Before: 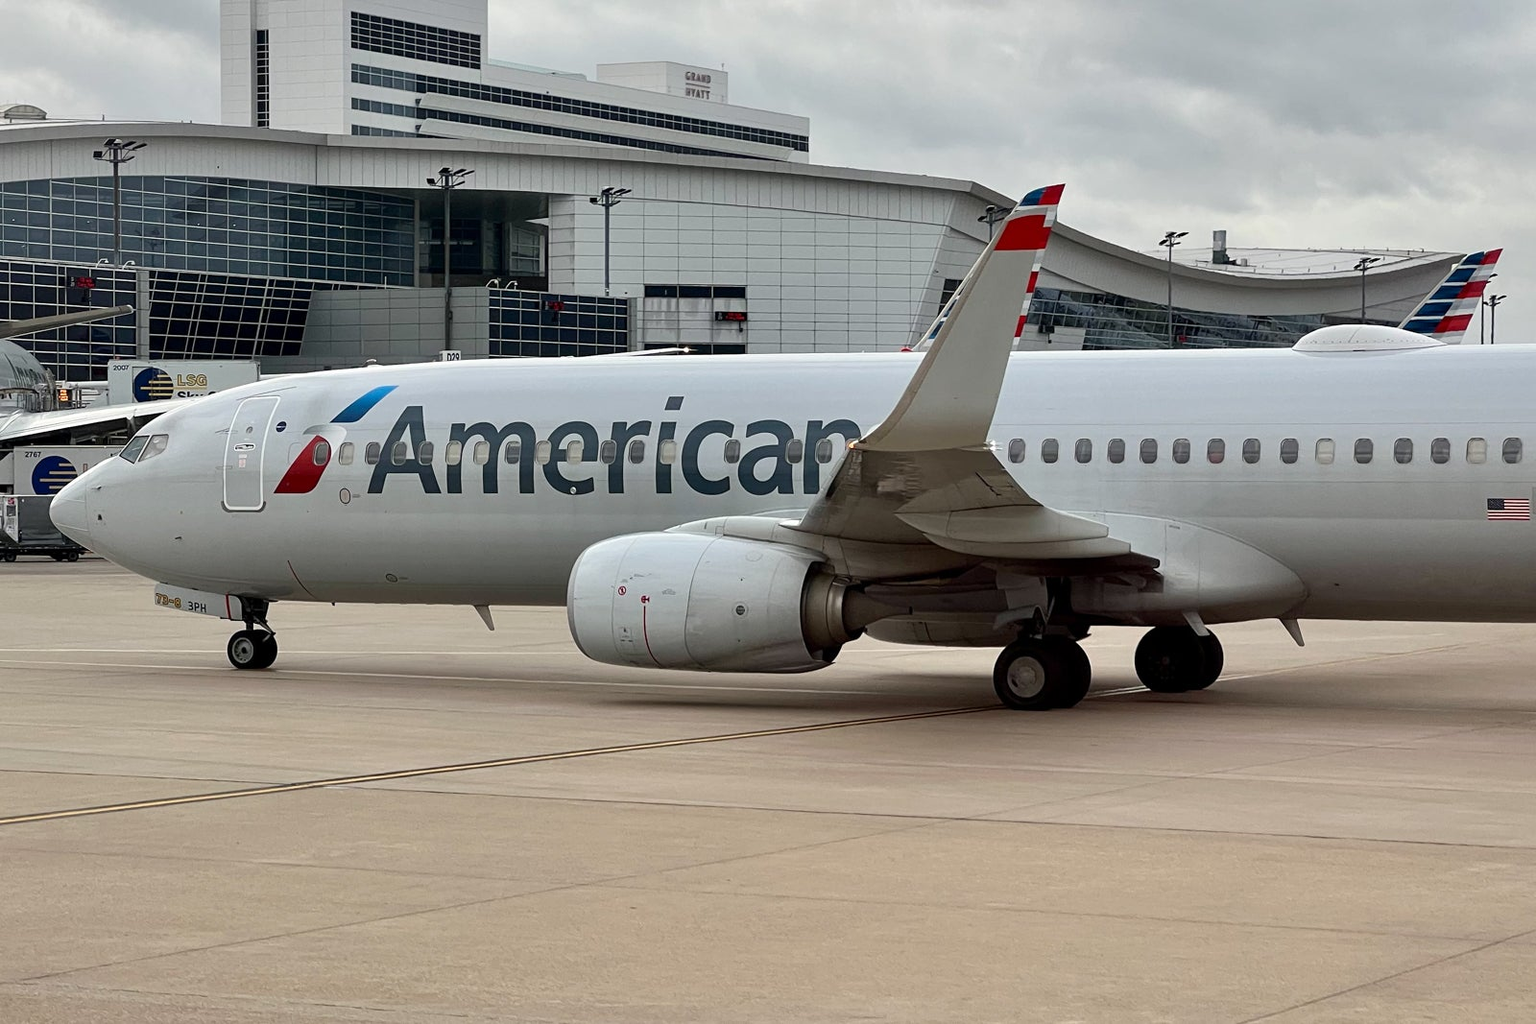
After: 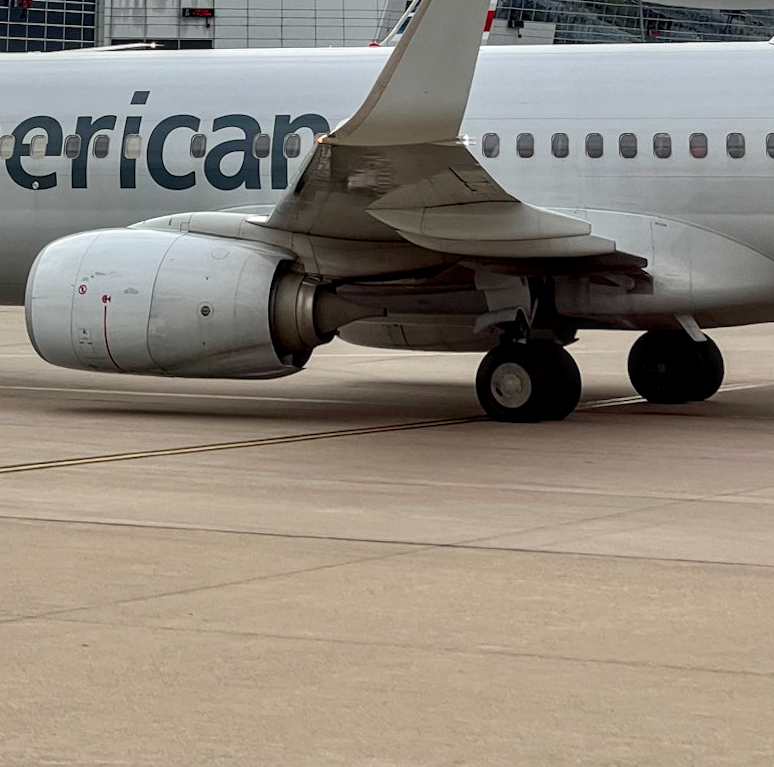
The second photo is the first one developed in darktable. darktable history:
crop: left 35.432%, top 26.233%, right 20.145%, bottom 3.432%
rotate and perspective: rotation 0.128°, lens shift (vertical) -0.181, lens shift (horizontal) -0.044, shear 0.001, automatic cropping off
local contrast: on, module defaults
